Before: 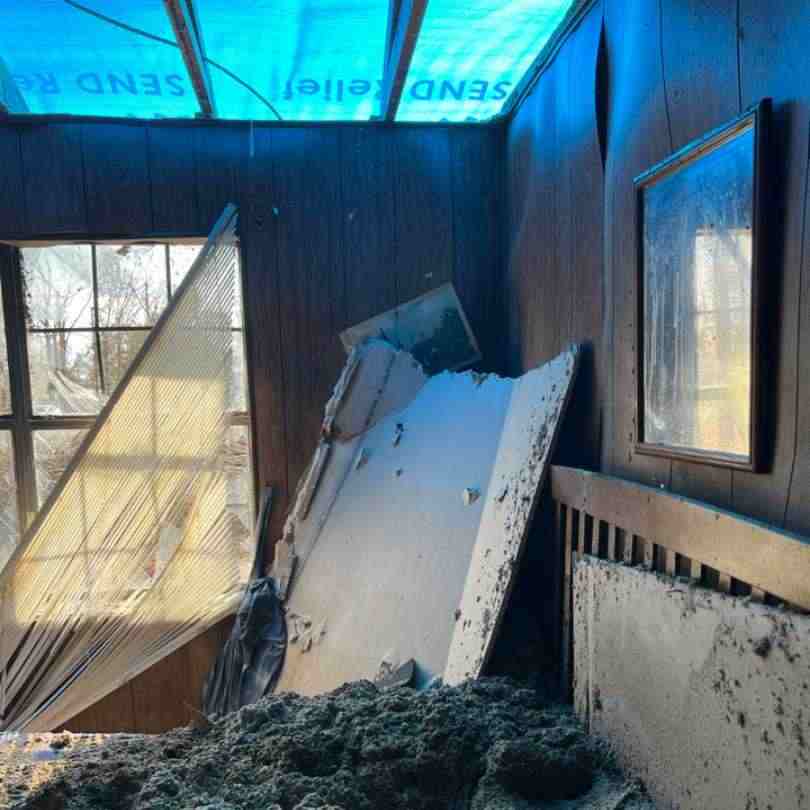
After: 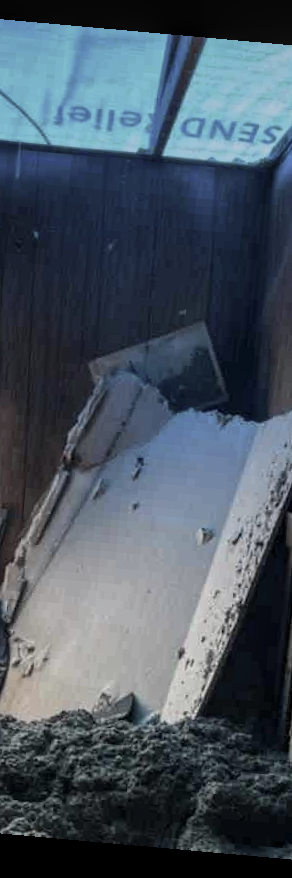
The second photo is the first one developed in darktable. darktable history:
color balance rgb: linear chroma grading › global chroma -16.06%, perceptual saturation grading › global saturation -32.85%, global vibrance -23.56%
local contrast: on, module defaults
crop: left 33.36%, right 33.36%
rotate and perspective: rotation 5.12°, automatic cropping off
graduated density: hue 238.83°, saturation 50%
